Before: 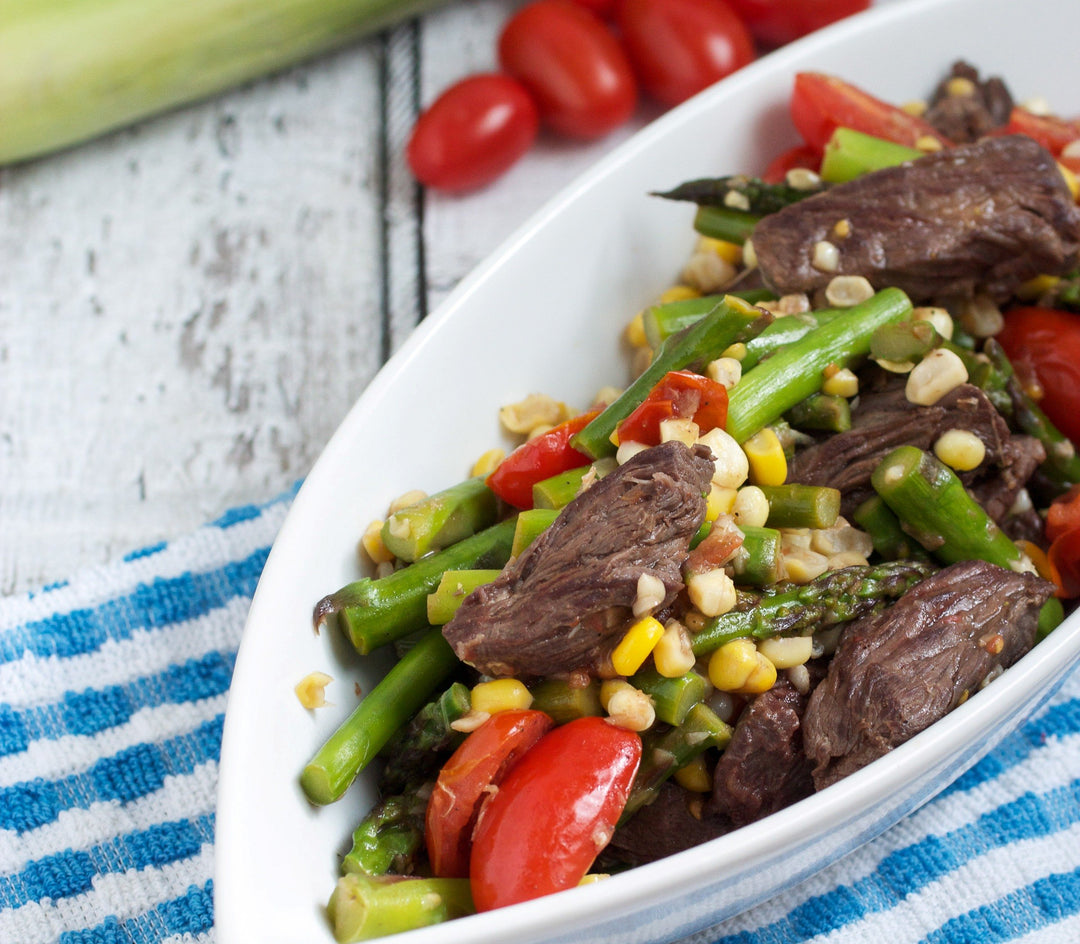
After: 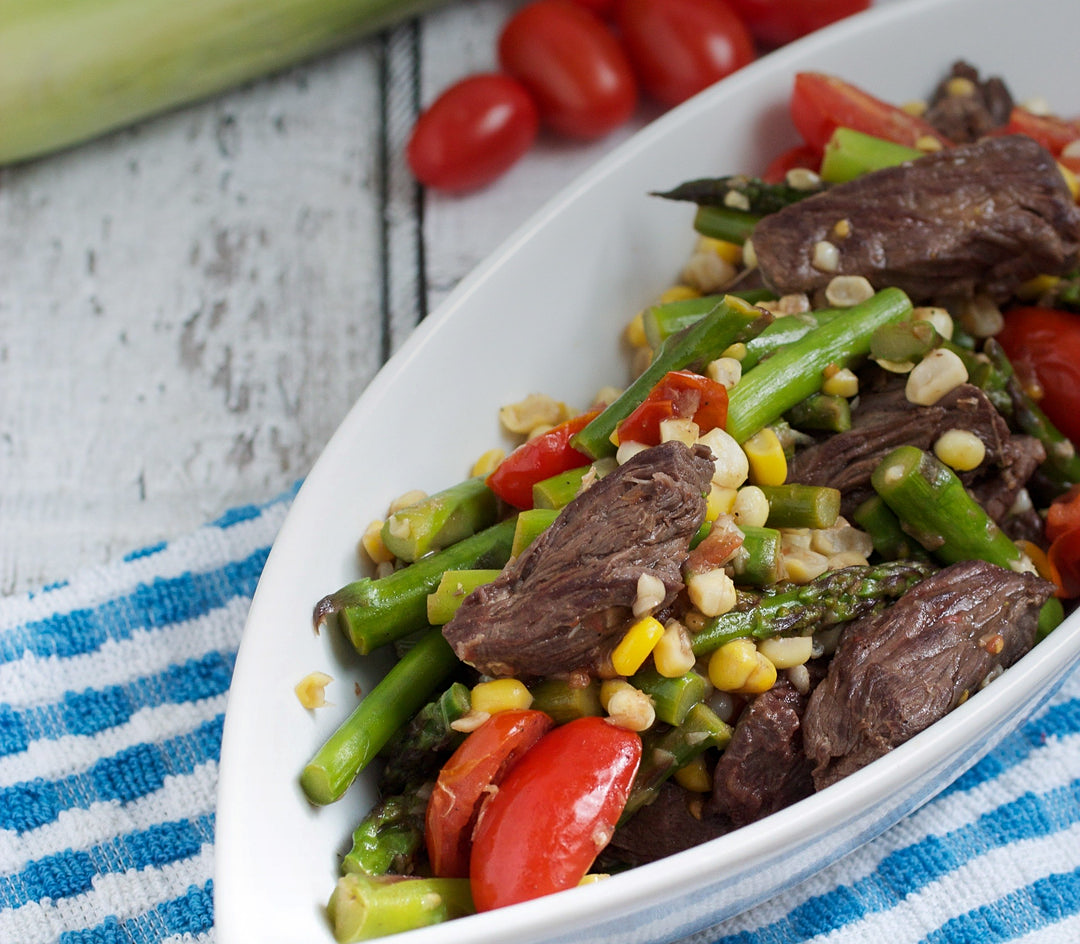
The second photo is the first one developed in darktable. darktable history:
sharpen: amount 0.2
graduated density: rotation -0.352°, offset 57.64
